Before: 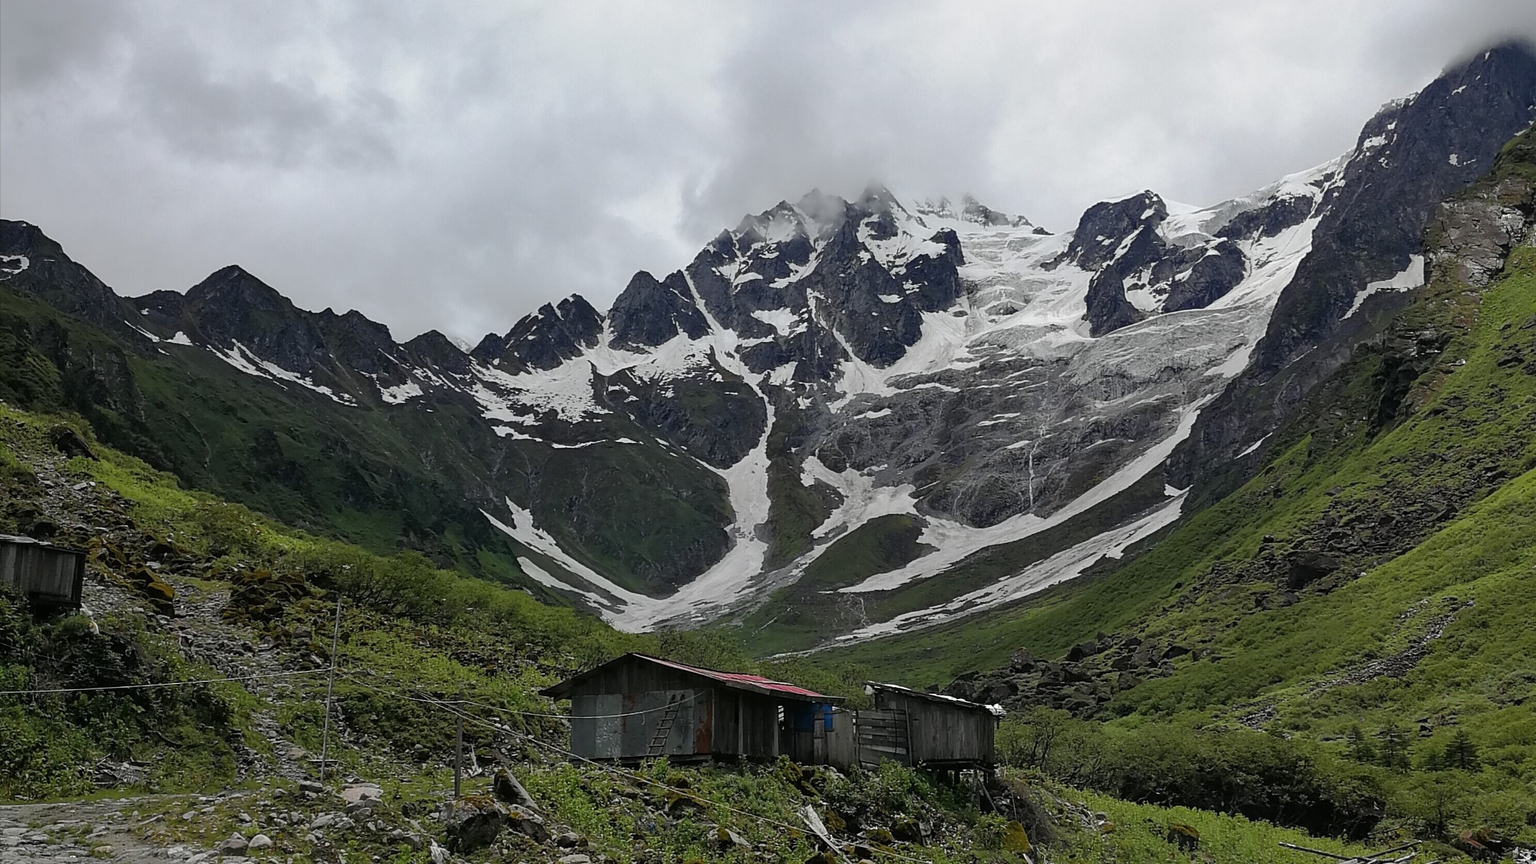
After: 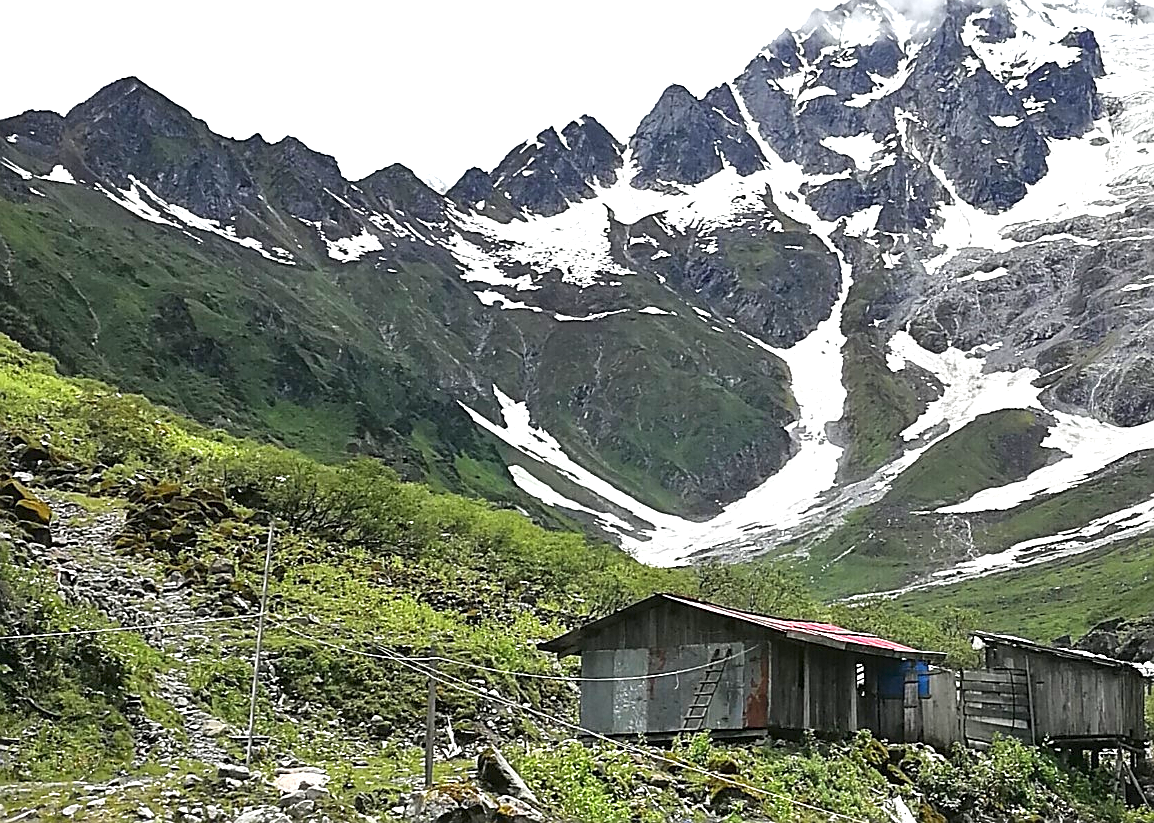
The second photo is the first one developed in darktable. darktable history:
vignetting: fall-off start 100.95%, saturation 0.047, unbound false
exposure: black level correction 0, exposure 1.74 EV, compensate highlight preservation false
sharpen: on, module defaults
crop: left 8.858%, top 24.11%, right 34.758%, bottom 4.436%
